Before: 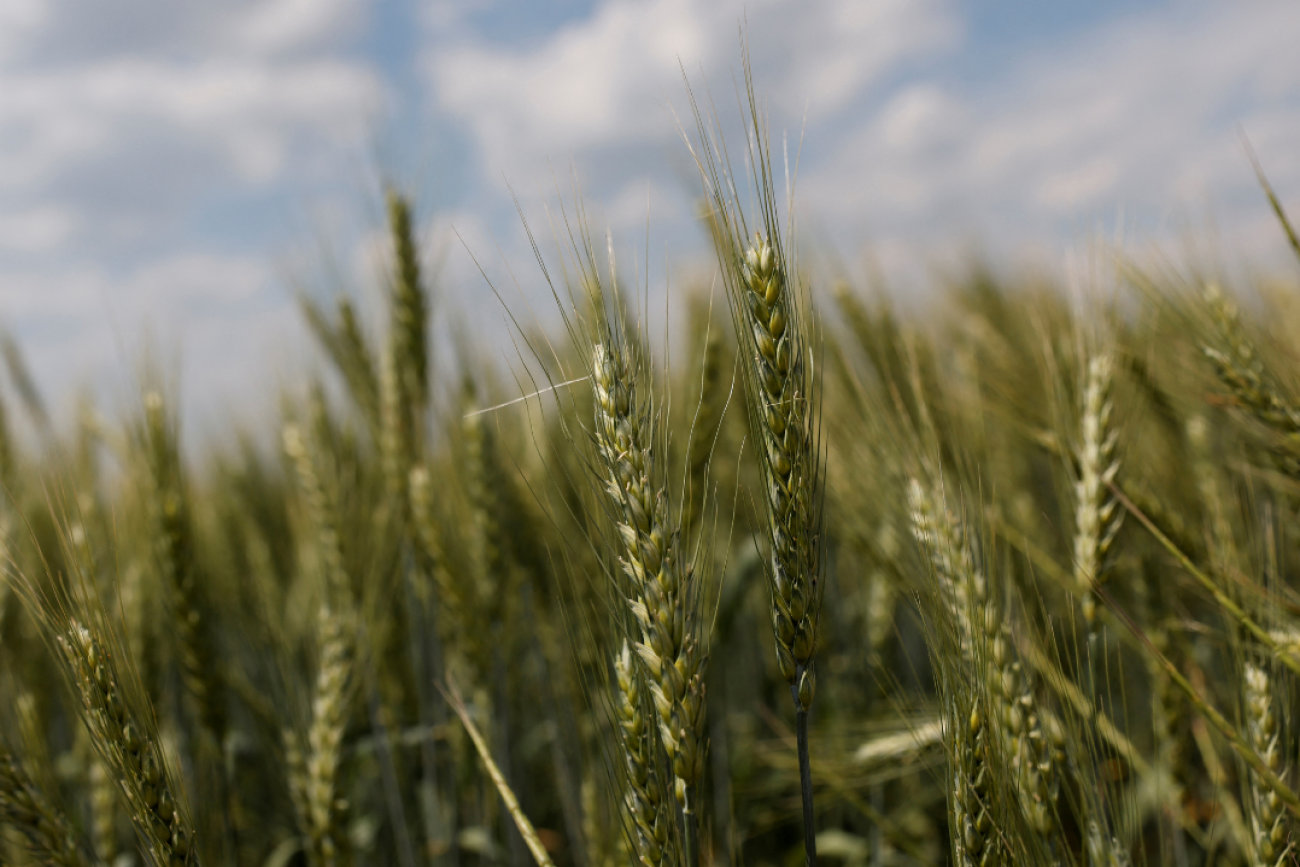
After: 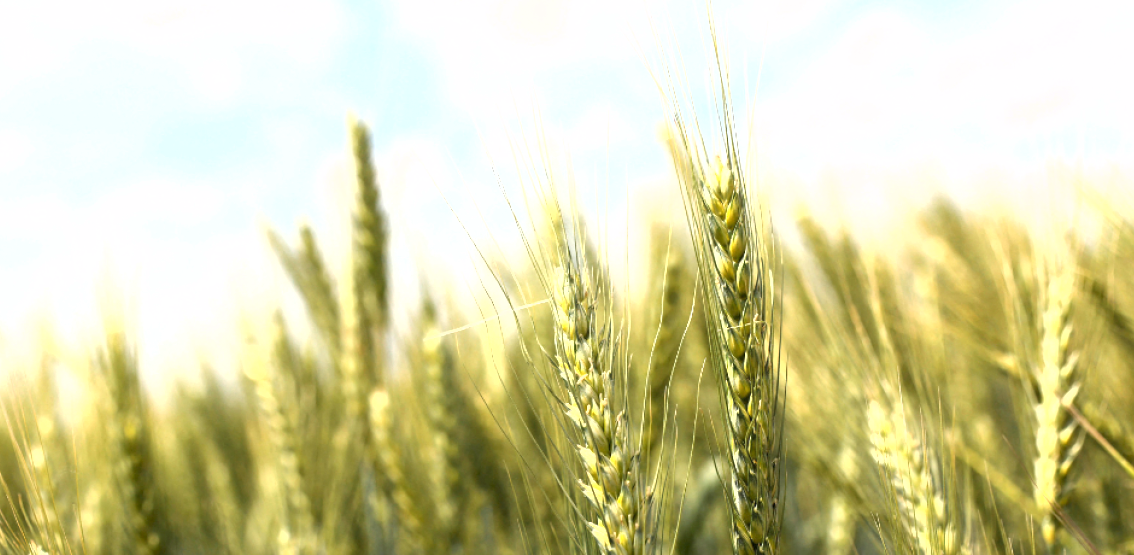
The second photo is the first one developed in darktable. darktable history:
exposure: exposure 1.994 EV, compensate highlight preservation false
shadows and highlights: radius 330.86, shadows 53.55, highlights -98.55, compress 94.41%, soften with gaussian
crop: left 3.093%, top 8.892%, right 9.621%, bottom 27.023%
